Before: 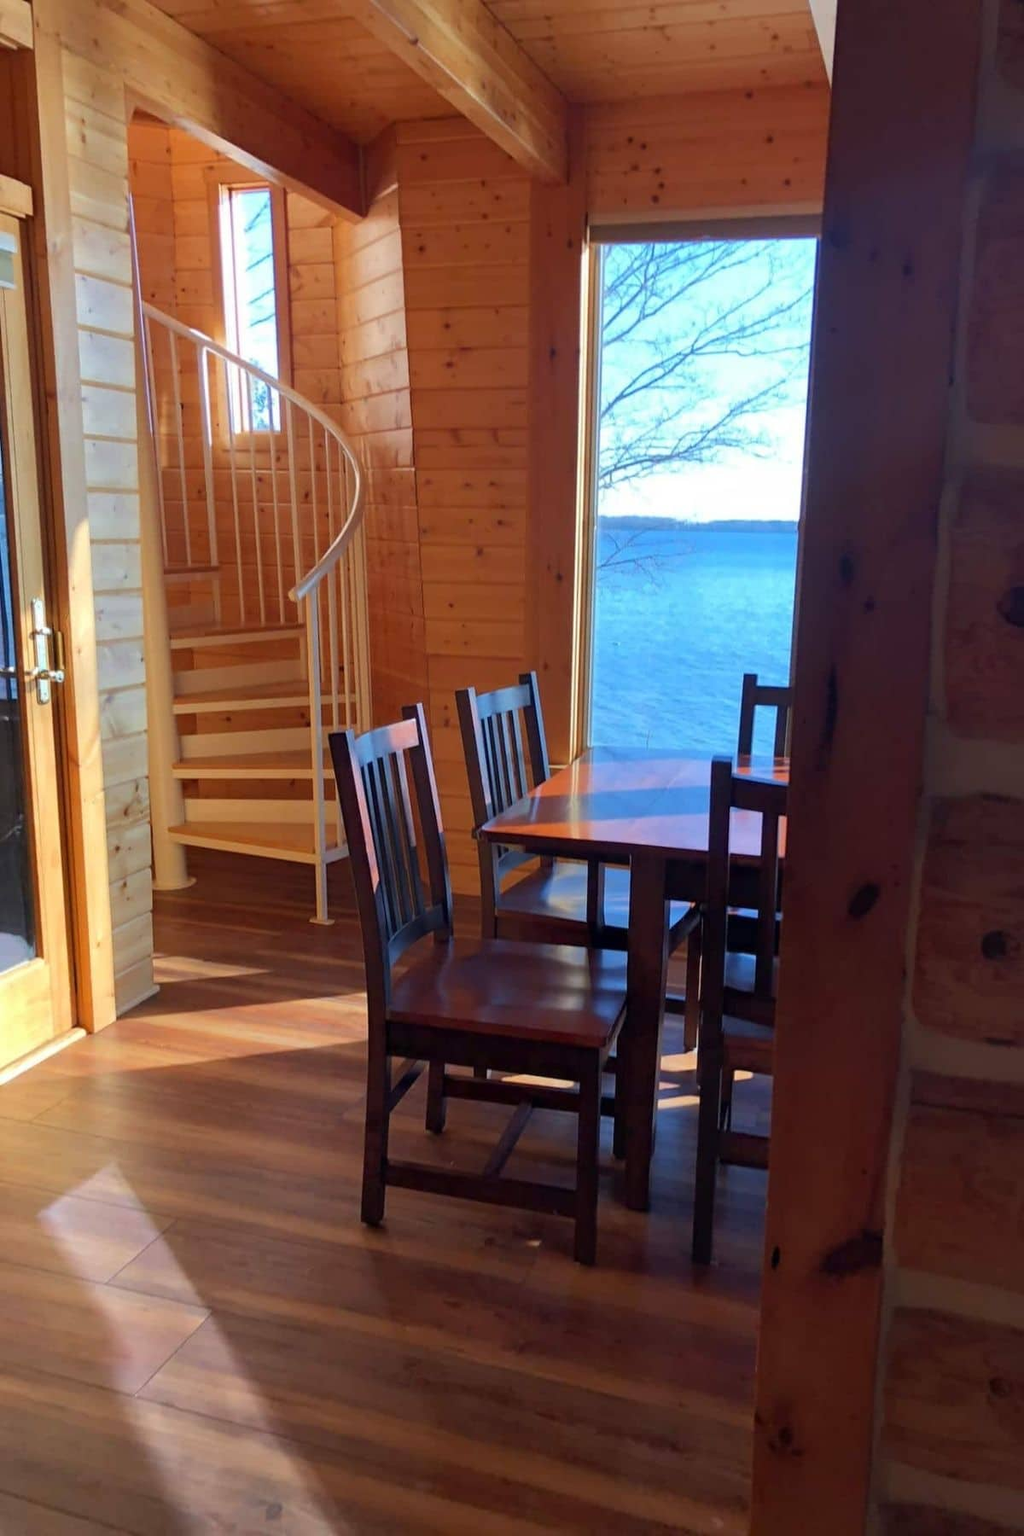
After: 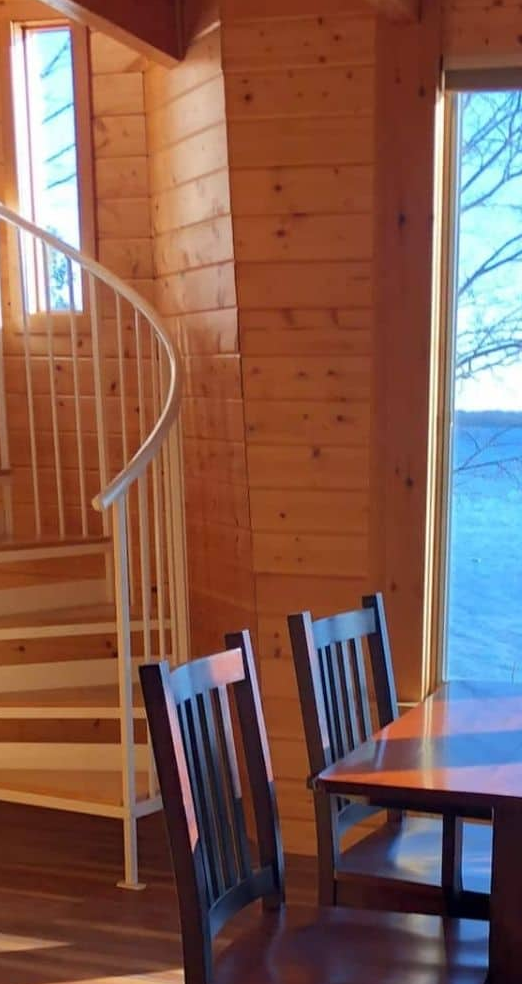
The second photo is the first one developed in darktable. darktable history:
crop: left 20.555%, top 10.81%, right 35.908%, bottom 34.478%
